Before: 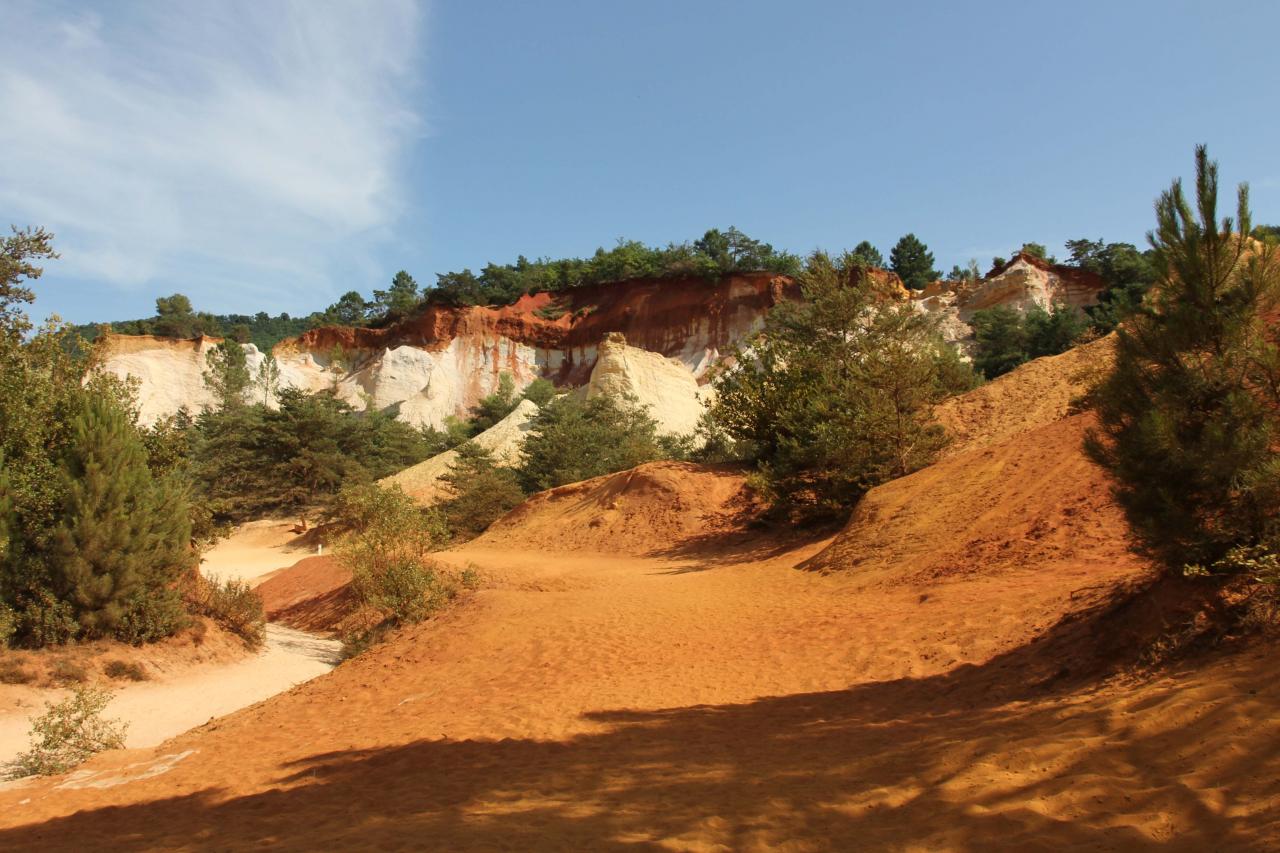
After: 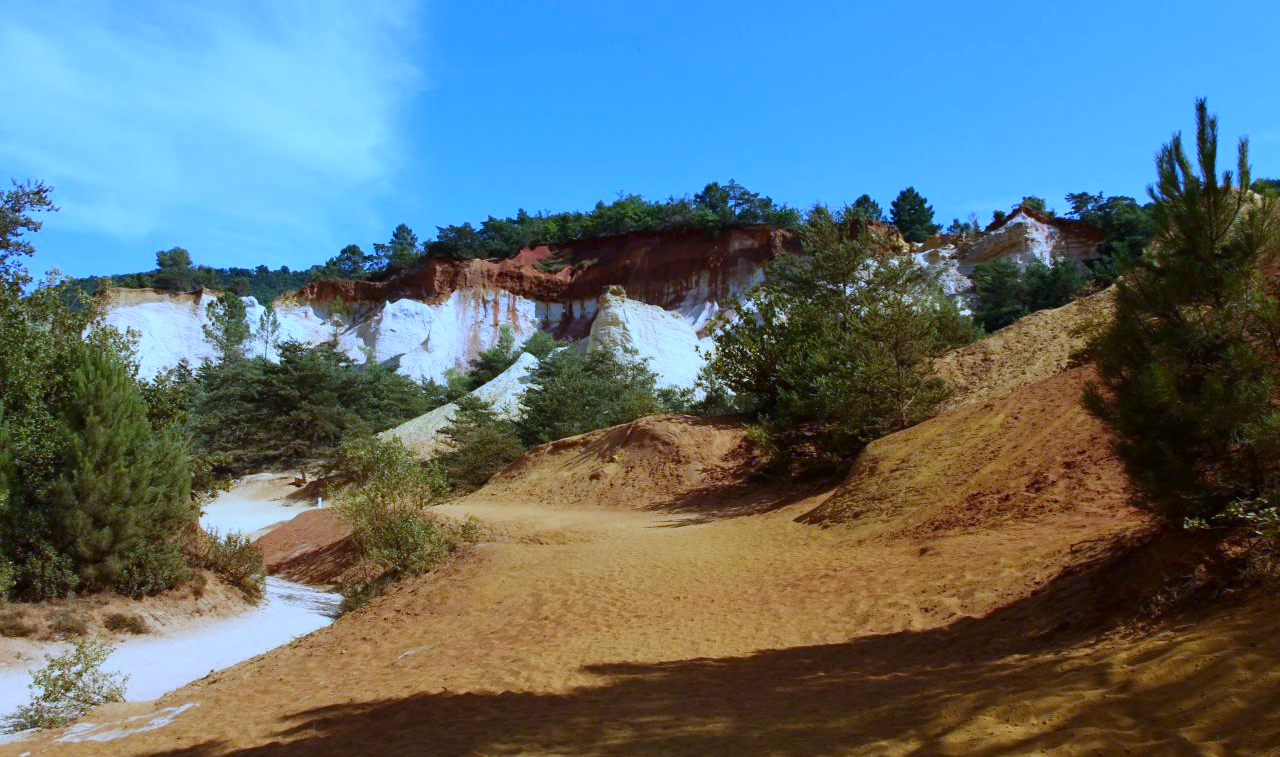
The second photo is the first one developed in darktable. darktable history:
contrast brightness saturation: contrast 0.13, brightness -0.05, saturation 0.16
white balance: red 0.766, blue 1.537
crop and rotate: top 5.609%, bottom 5.609%
